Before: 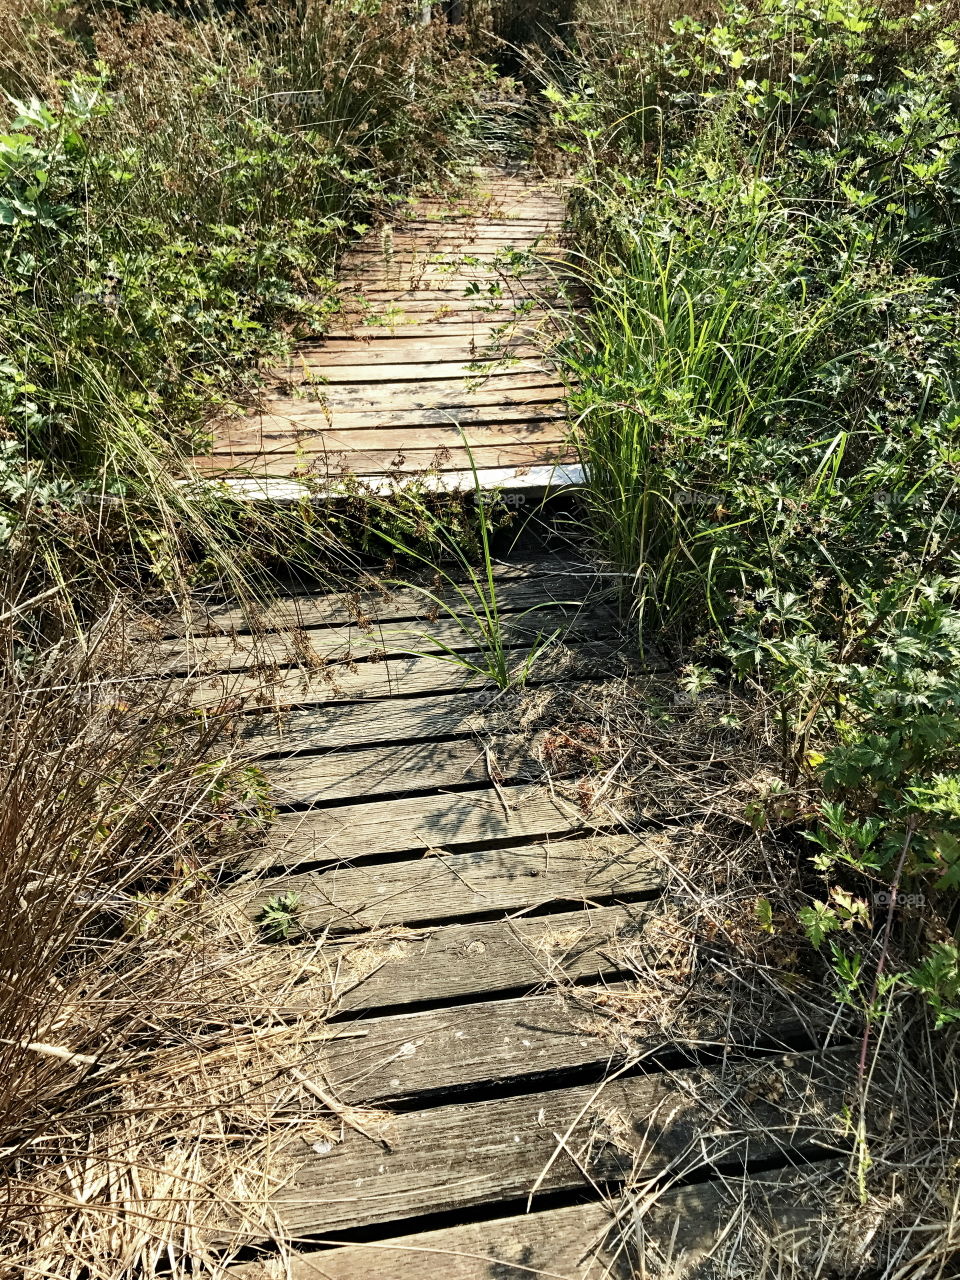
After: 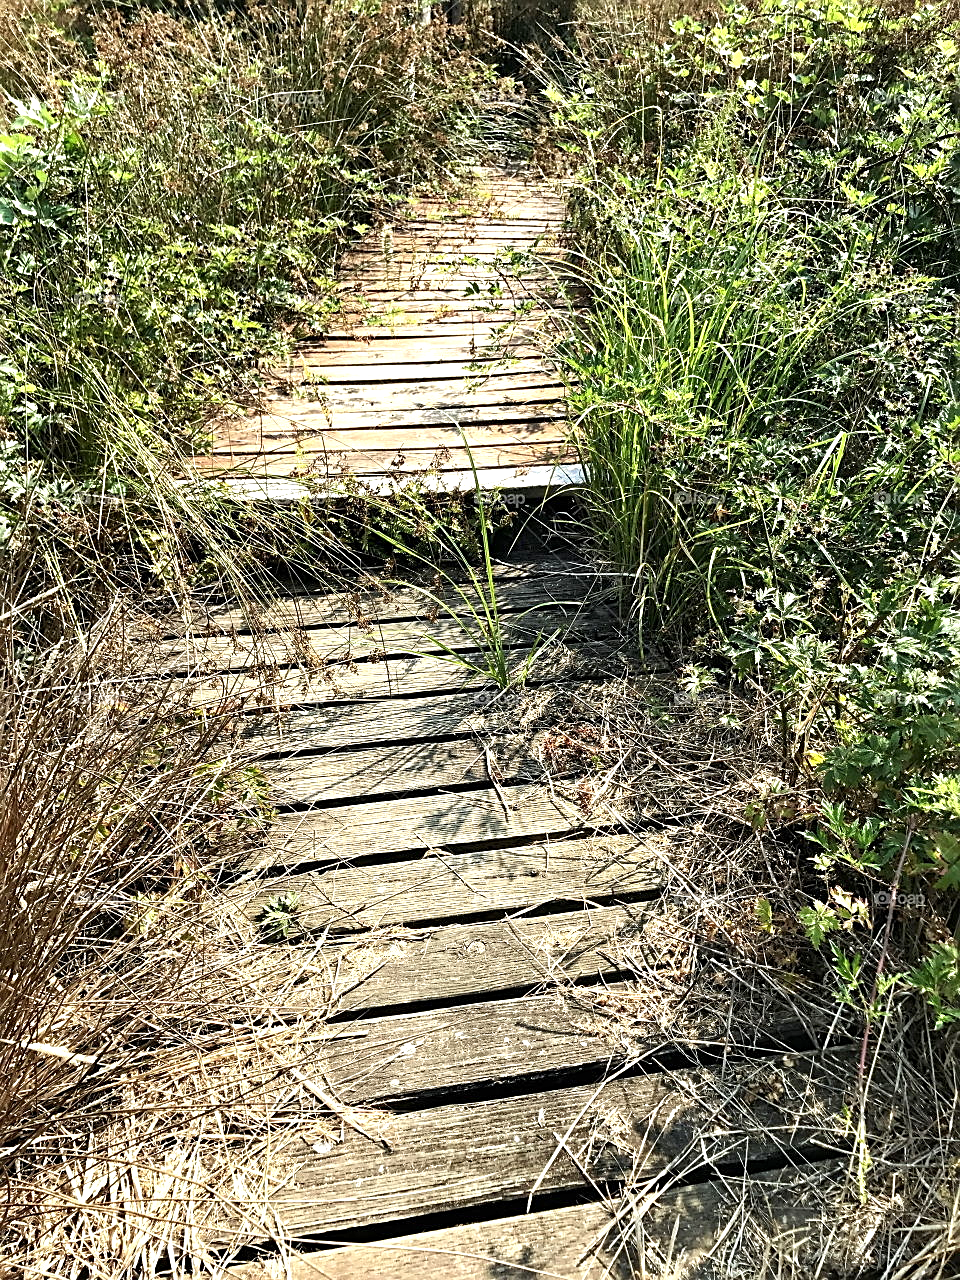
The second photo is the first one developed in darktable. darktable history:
sharpen: on, module defaults
exposure: exposure 0.609 EV, compensate highlight preservation false
